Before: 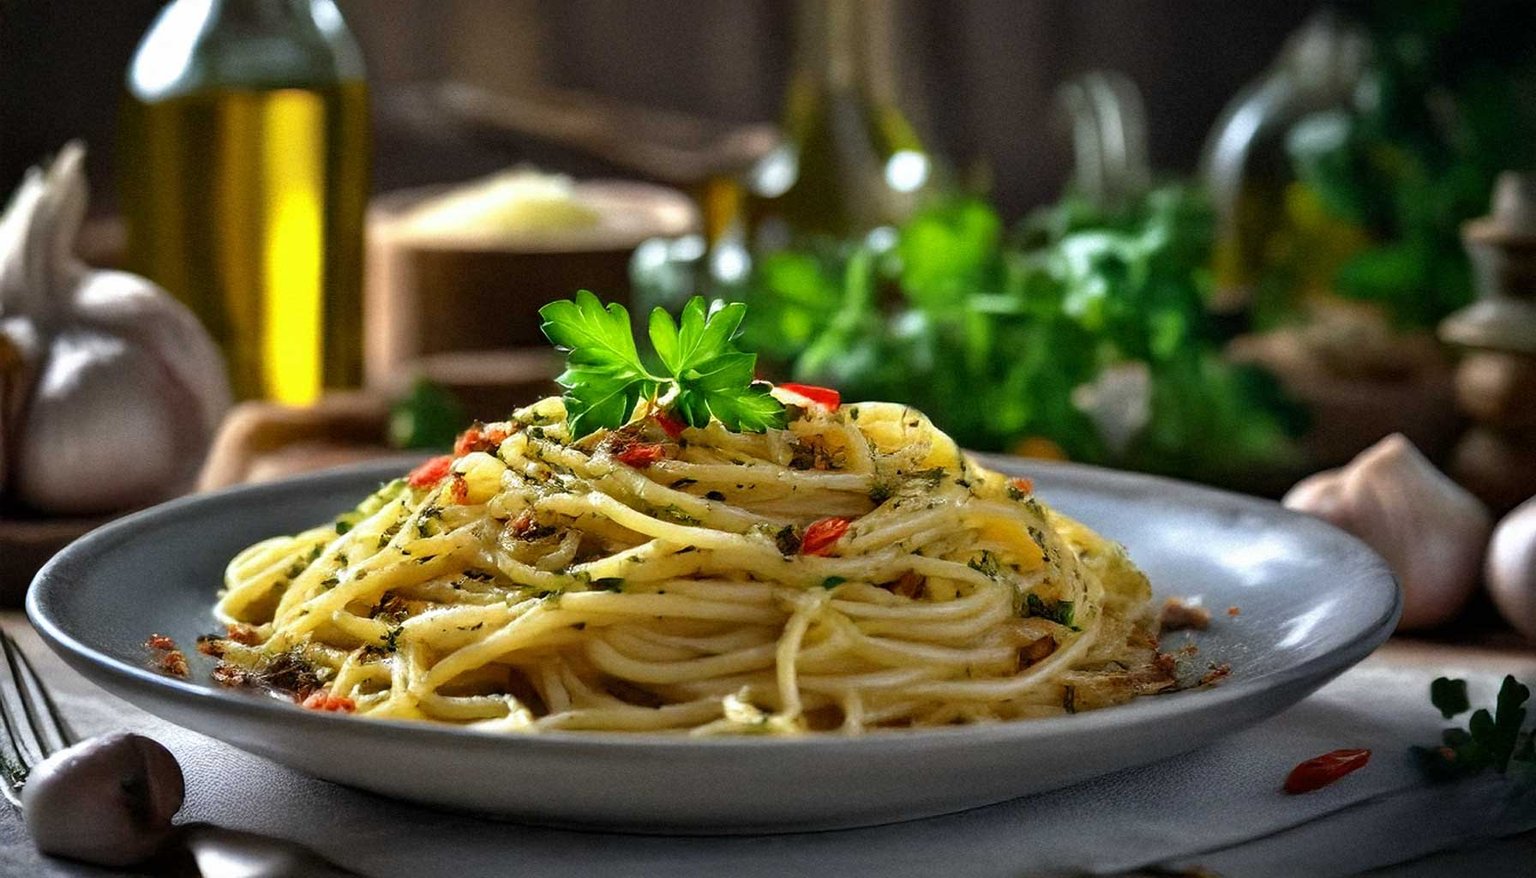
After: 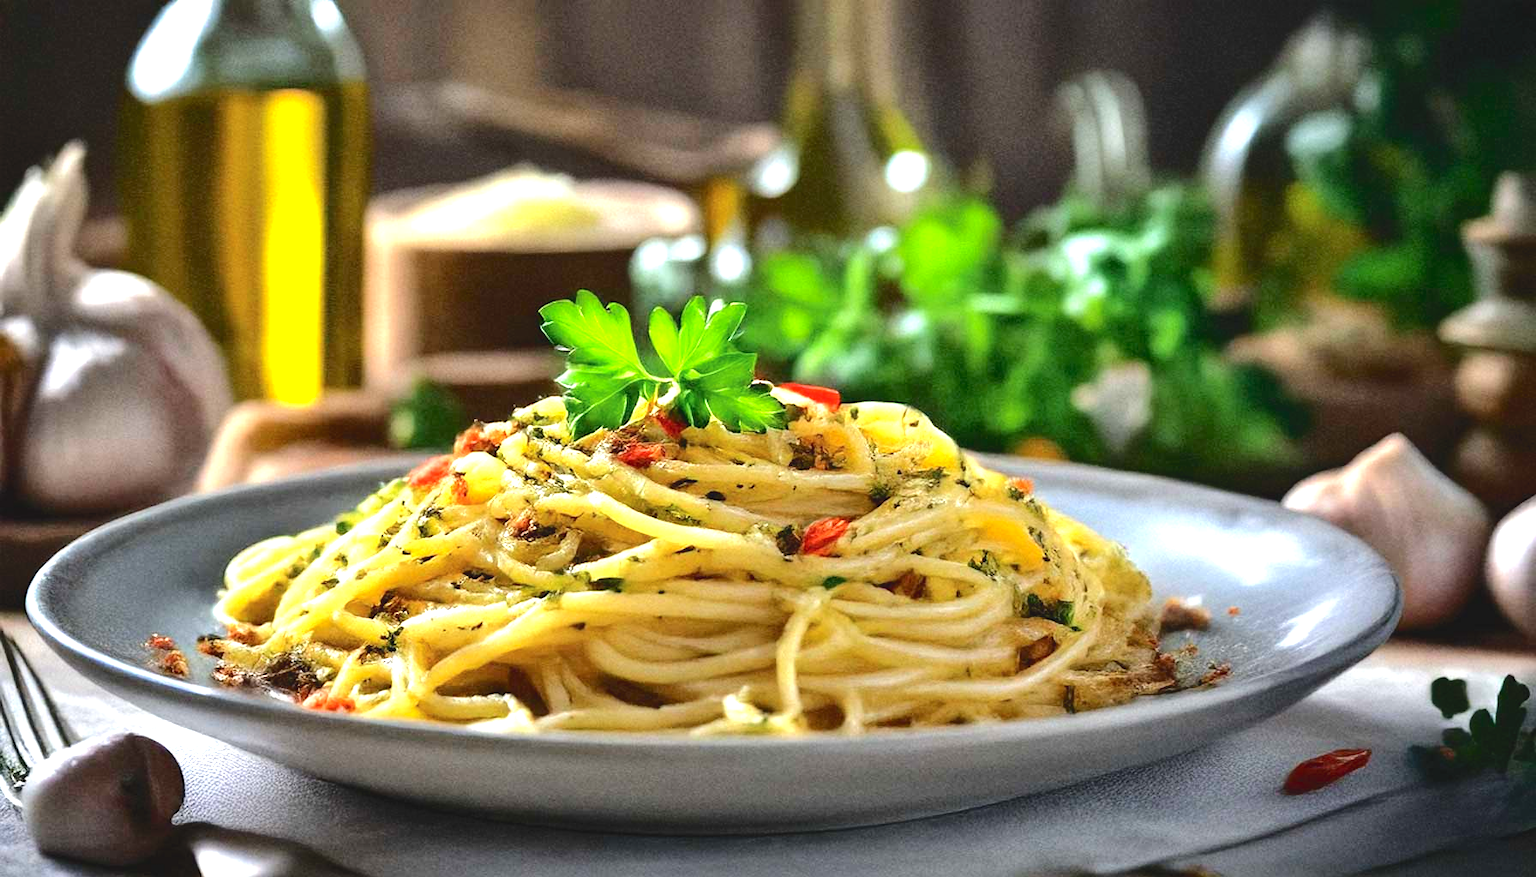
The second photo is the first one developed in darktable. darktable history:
contrast brightness saturation: contrast 0.036, saturation 0.068
exposure: black level correction 0, exposure 0.896 EV, compensate highlight preservation false
tone curve: curves: ch0 [(0, 0) (0.003, 0.068) (0.011, 0.079) (0.025, 0.092) (0.044, 0.107) (0.069, 0.121) (0.1, 0.134) (0.136, 0.16) (0.177, 0.198) (0.224, 0.242) (0.277, 0.312) (0.335, 0.384) (0.399, 0.461) (0.468, 0.539) (0.543, 0.622) (0.623, 0.691) (0.709, 0.763) (0.801, 0.833) (0.898, 0.909) (1, 1)], color space Lab, independent channels, preserve colors none
